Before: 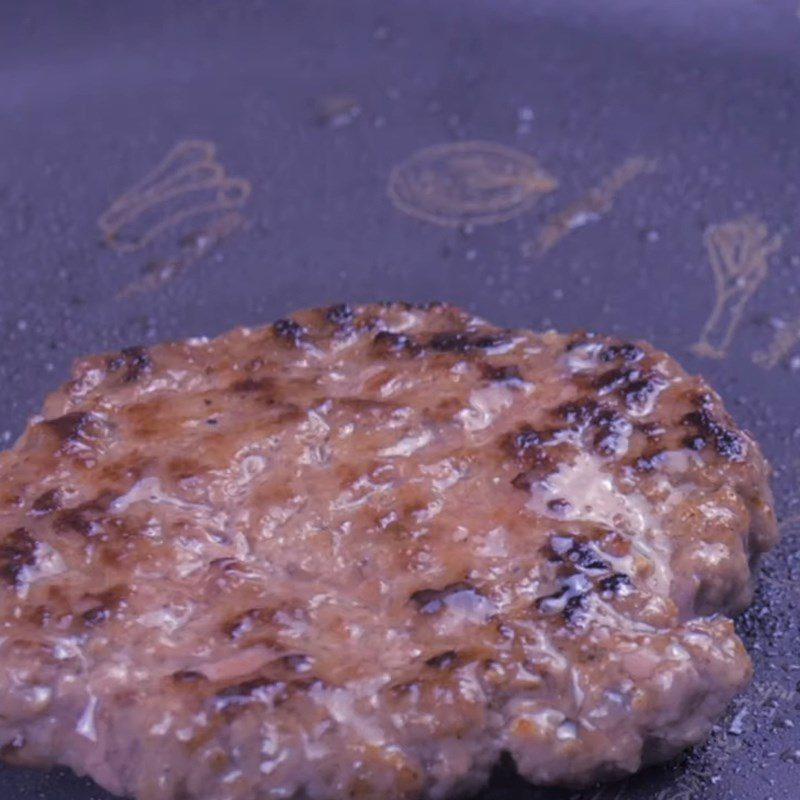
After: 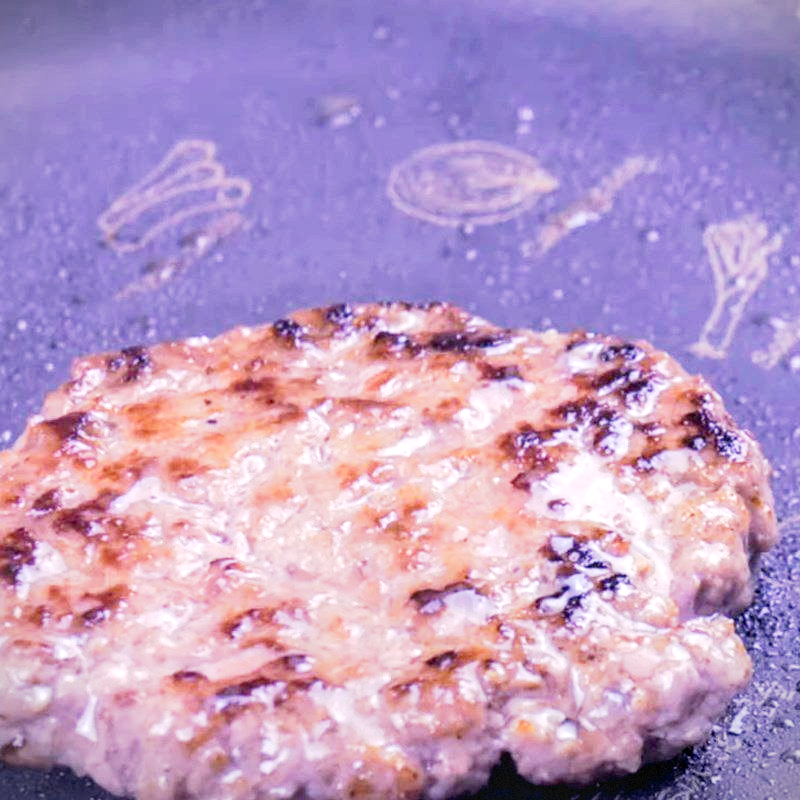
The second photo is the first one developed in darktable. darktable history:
tone curve: curves: ch0 [(0, 0) (0.078, 0.029) (0.265, 0.241) (0.507, 0.56) (0.744, 0.826) (1, 0.948)]; ch1 [(0, 0) (0.346, 0.307) (0.418, 0.383) (0.46, 0.439) (0.482, 0.493) (0.502, 0.5) (0.517, 0.506) (0.55, 0.557) (0.601, 0.637) (0.666, 0.7) (1, 1)]; ch2 [(0, 0) (0.346, 0.34) (0.431, 0.45) (0.485, 0.494) (0.5, 0.498) (0.508, 0.499) (0.532, 0.546) (0.579, 0.628) (0.625, 0.668) (1, 1)], preserve colors none
vignetting: fall-off start 97.35%, fall-off radius 78.06%, width/height ratio 1.116, dithering 8-bit output
exposure: black level correction 0.009, exposure 1.42 EV, compensate highlight preservation false
local contrast: detail 114%
